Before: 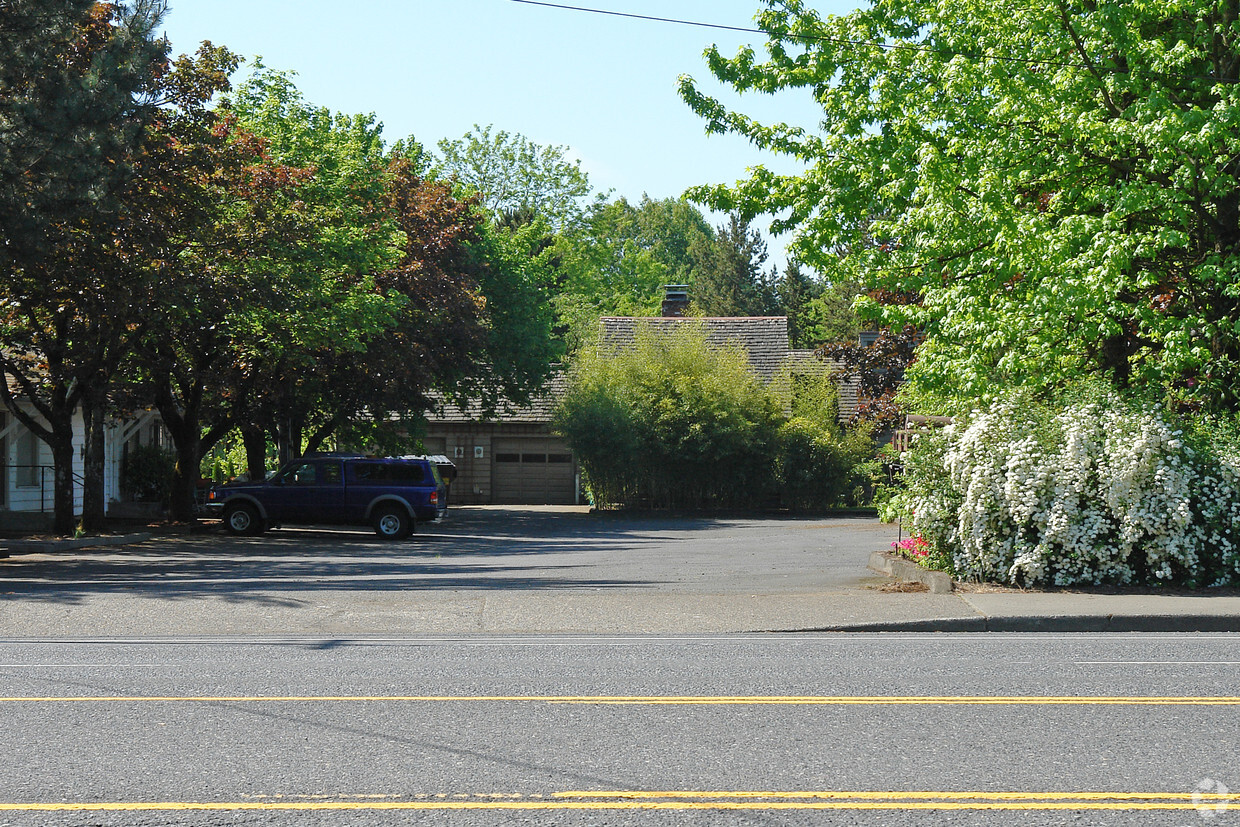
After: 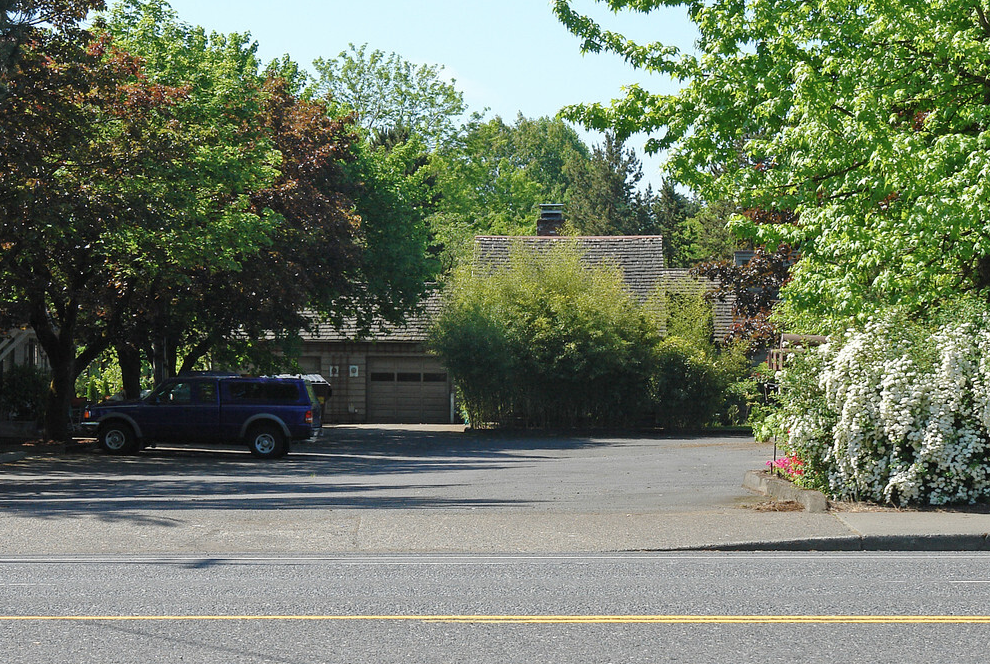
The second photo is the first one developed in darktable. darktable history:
crop and rotate: left 10.089%, top 9.805%, right 10.006%, bottom 9.859%
contrast brightness saturation: contrast 0.011, saturation -0.057
